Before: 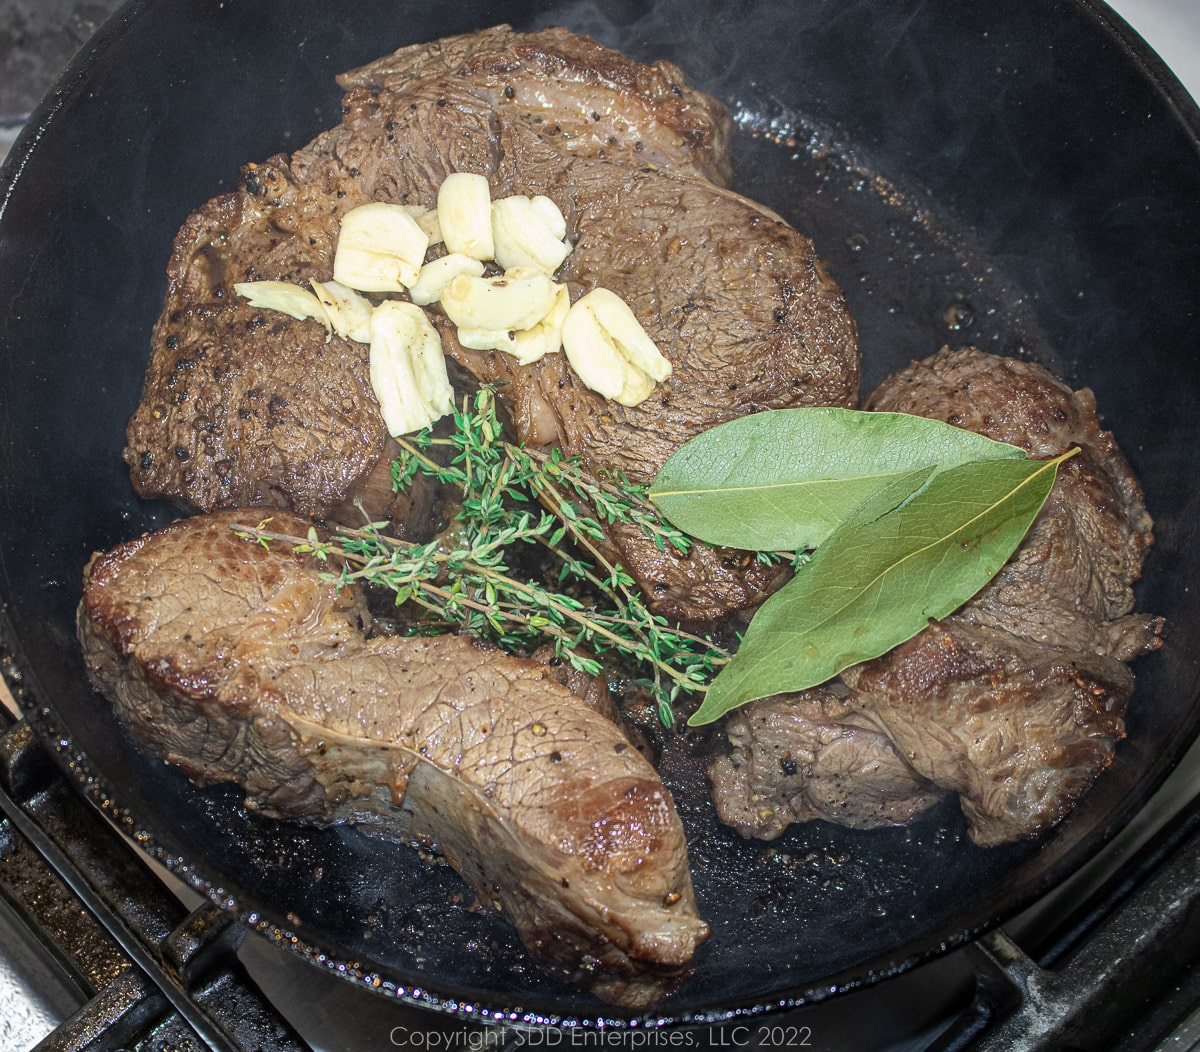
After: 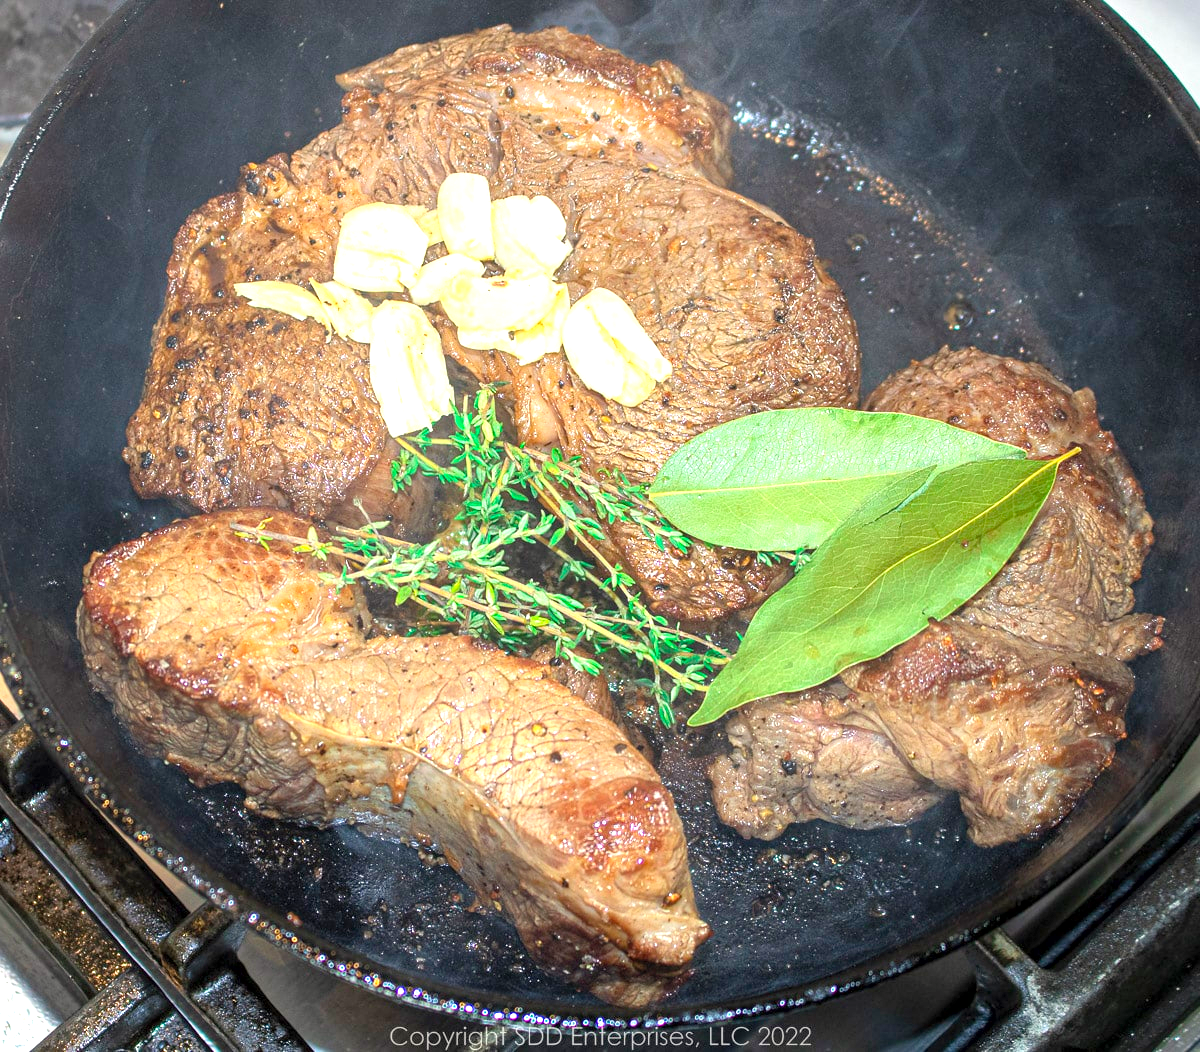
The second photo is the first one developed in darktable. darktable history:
color correction: highlights b* 2.93
exposure: black level correction 0.001, exposure 0.961 EV, compensate highlight preservation false
contrast brightness saturation: brightness 0.091, saturation 0.19
